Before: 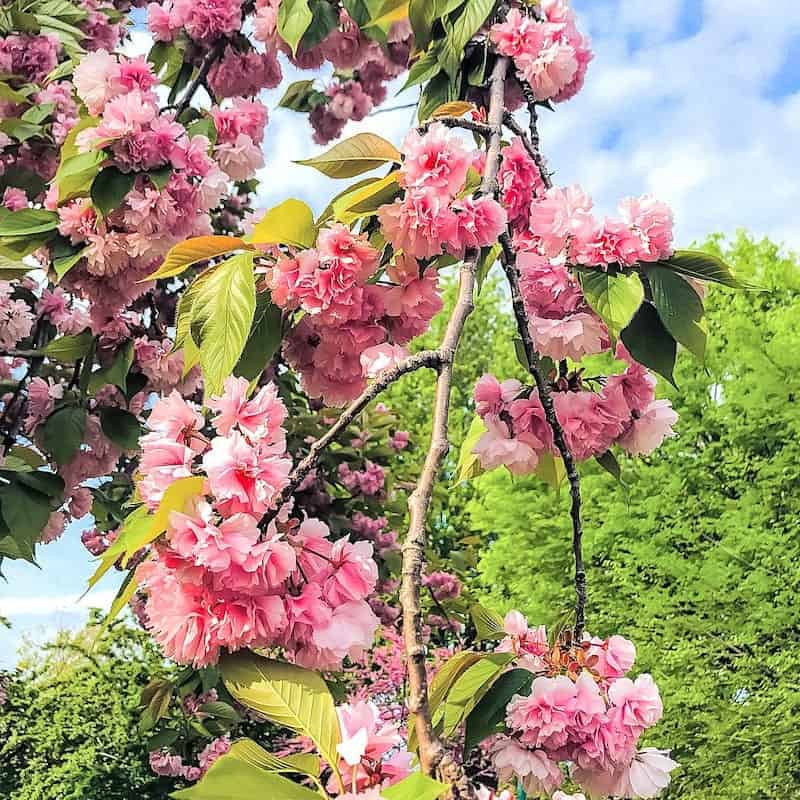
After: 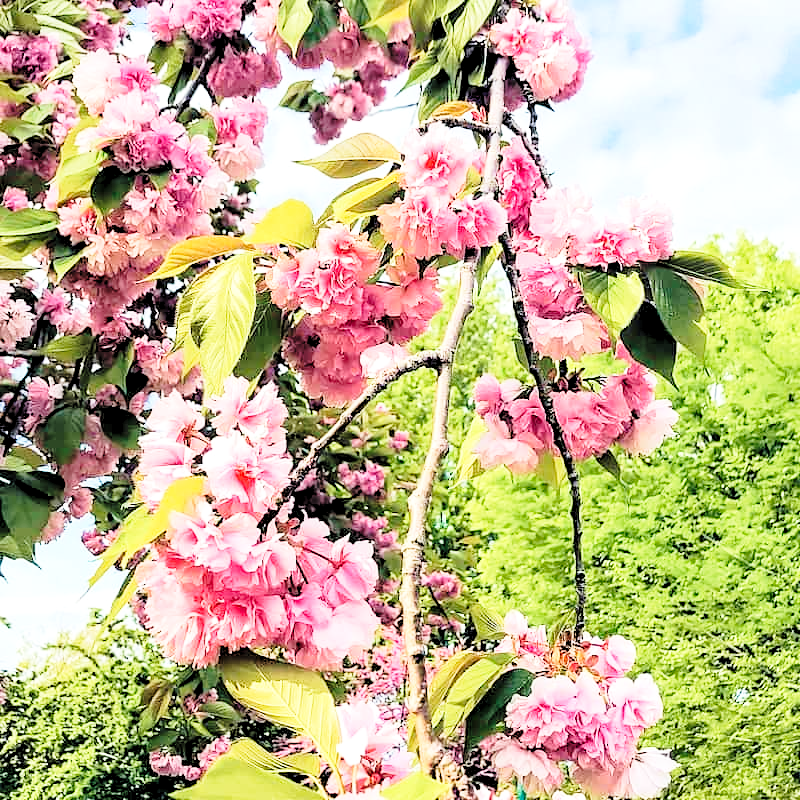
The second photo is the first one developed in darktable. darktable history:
base curve: curves: ch0 [(0, 0) (0.028, 0.03) (0.121, 0.232) (0.46, 0.748) (0.859, 0.968) (1, 1)], preserve colors none
rgb levels: levels [[0.013, 0.434, 0.89], [0, 0.5, 1], [0, 0.5, 1]]
color balance rgb: global vibrance 10%
velvia: on, module defaults
tone equalizer: on, module defaults
